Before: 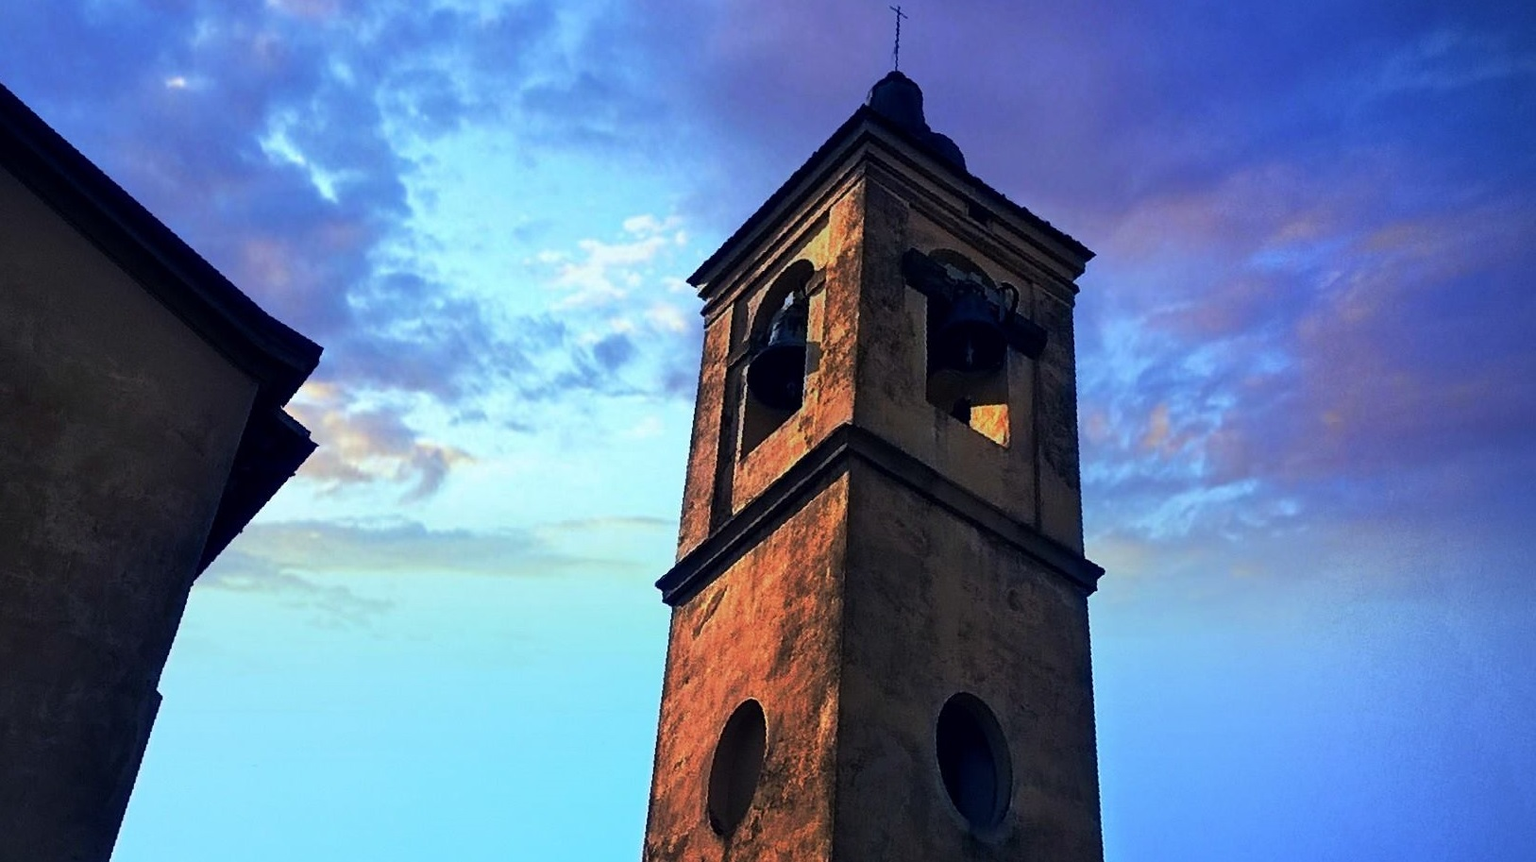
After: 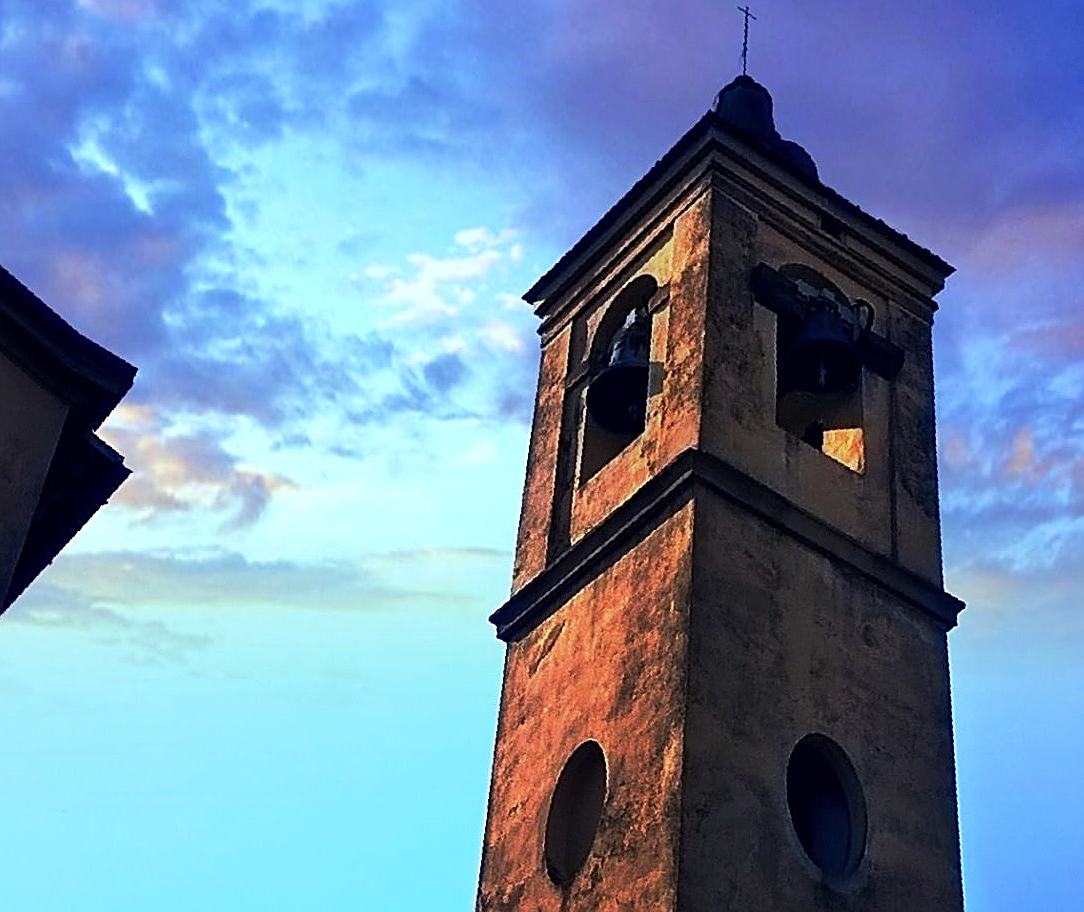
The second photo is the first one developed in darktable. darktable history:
exposure: exposure 0.127 EV, compensate highlight preservation false
tone equalizer: on, module defaults
crop and rotate: left 12.673%, right 20.66%
sharpen: on, module defaults
